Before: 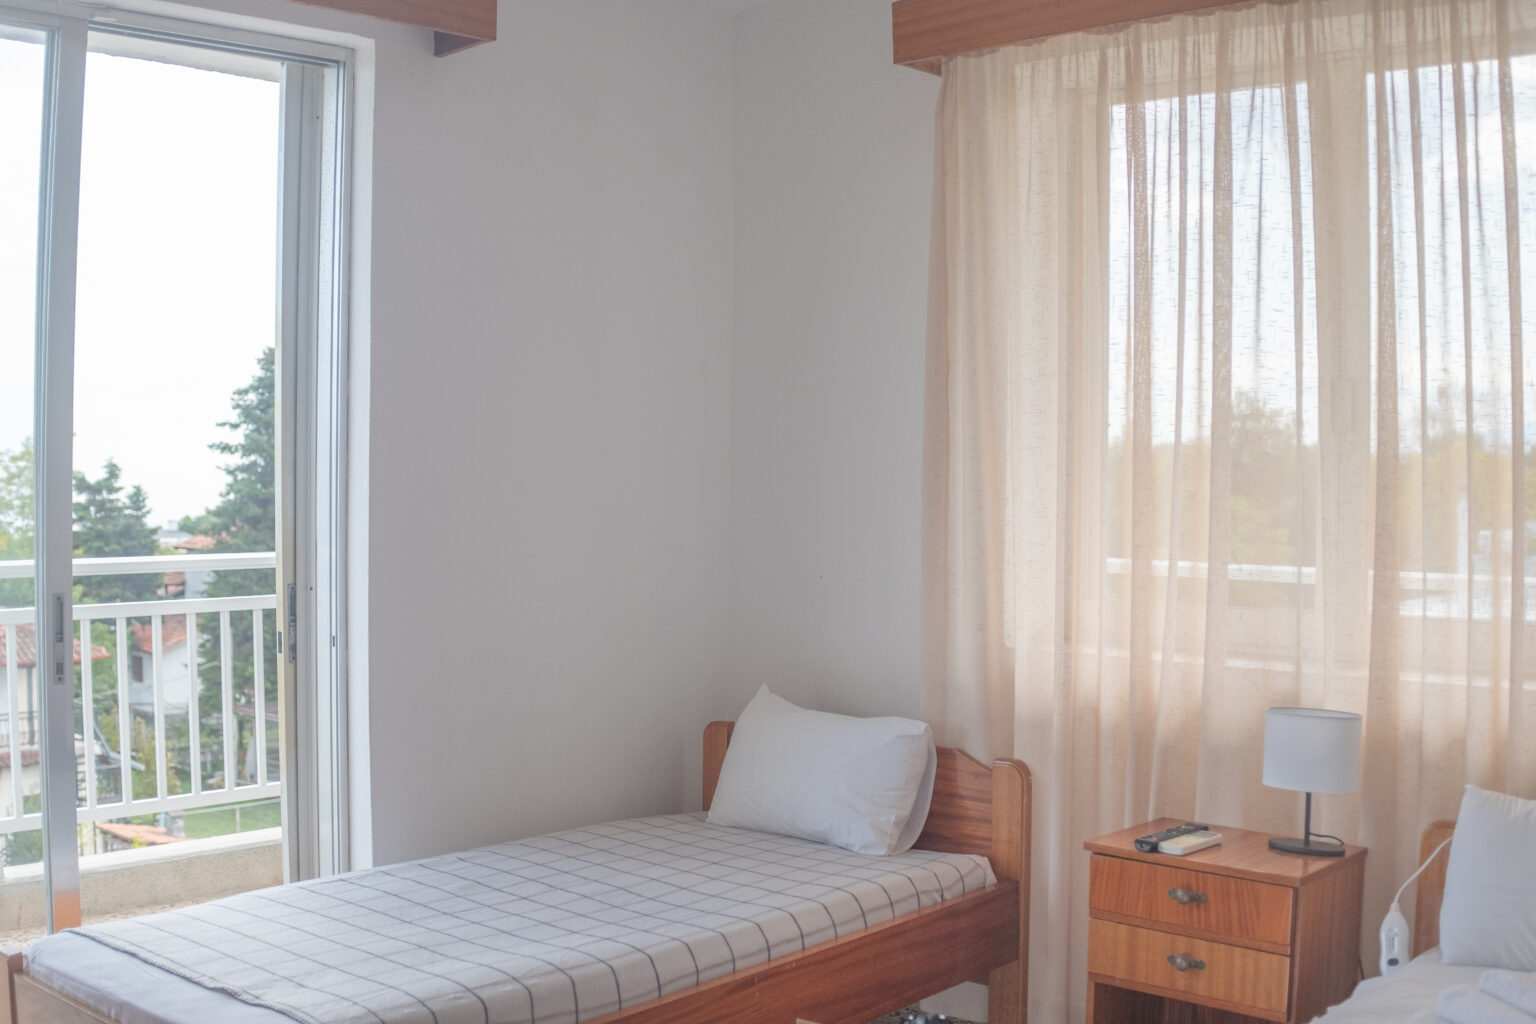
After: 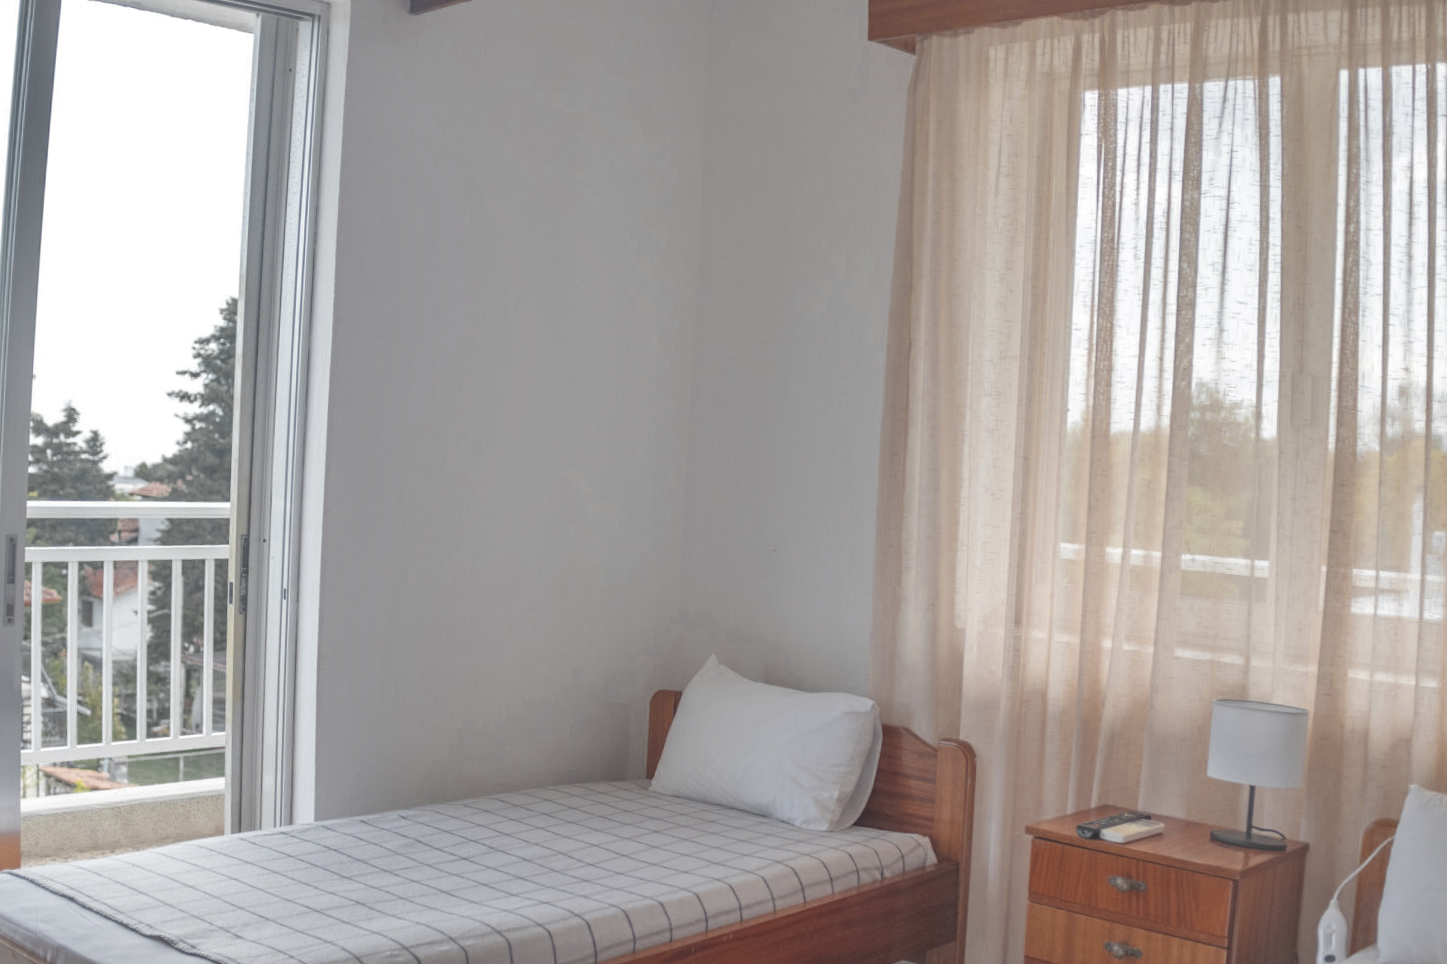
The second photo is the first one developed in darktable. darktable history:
crop and rotate: angle -2.38°
shadows and highlights: white point adjustment 1, soften with gaussian
color zones: curves: ch0 [(0.035, 0.242) (0.25, 0.5) (0.384, 0.214) (0.488, 0.255) (0.75, 0.5)]; ch1 [(0.063, 0.379) (0.25, 0.5) (0.354, 0.201) (0.489, 0.085) (0.729, 0.271)]; ch2 [(0.25, 0.5) (0.38, 0.517) (0.442, 0.51) (0.735, 0.456)]
